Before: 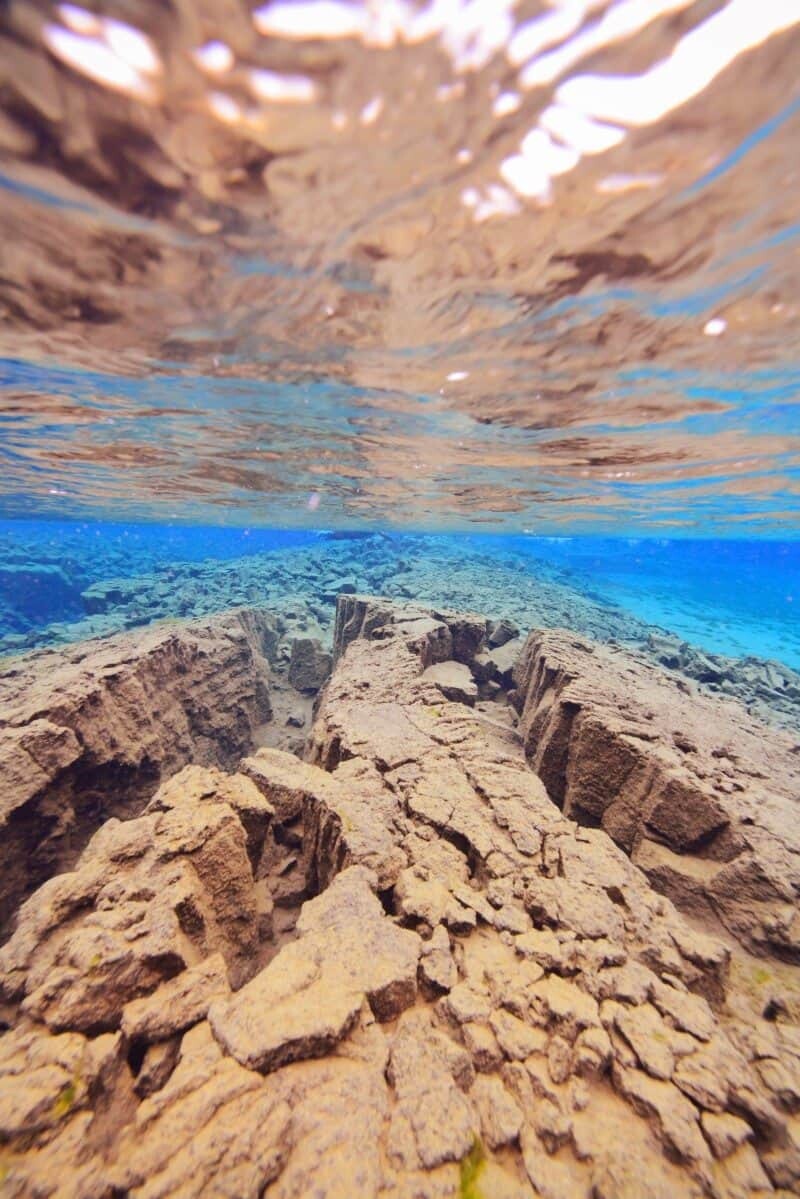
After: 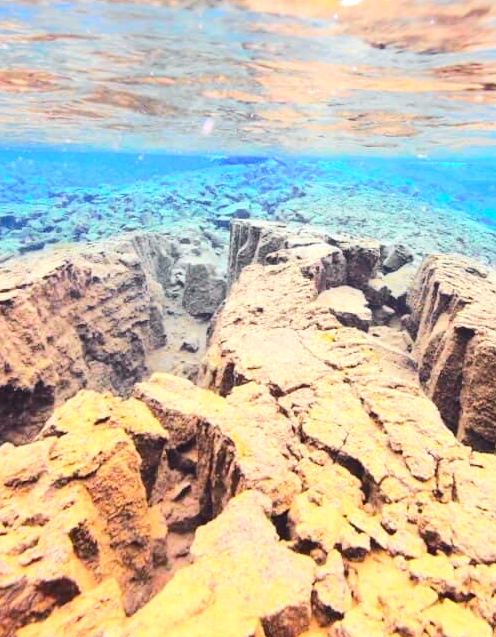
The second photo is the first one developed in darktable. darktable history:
exposure: black level correction -0.002, exposure 0.708 EV, compensate exposure bias true, compensate highlight preservation false
tone curve: curves: ch0 [(0, 0) (0.071, 0.06) (0.253, 0.242) (0.437, 0.498) (0.55, 0.644) (0.657, 0.749) (0.823, 0.876) (1, 0.99)]; ch1 [(0, 0) (0.346, 0.307) (0.408, 0.369) (0.453, 0.457) (0.476, 0.489) (0.502, 0.493) (0.521, 0.515) (0.537, 0.531) (0.612, 0.641) (0.676, 0.728) (1, 1)]; ch2 [(0, 0) (0.346, 0.34) (0.434, 0.46) (0.485, 0.494) (0.5, 0.494) (0.511, 0.504) (0.537, 0.551) (0.579, 0.599) (0.625, 0.686) (1, 1)], color space Lab, independent channels, preserve colors none
crop: left 13.312%, top 31.28%, right 24.627%, bottom 15.582%
